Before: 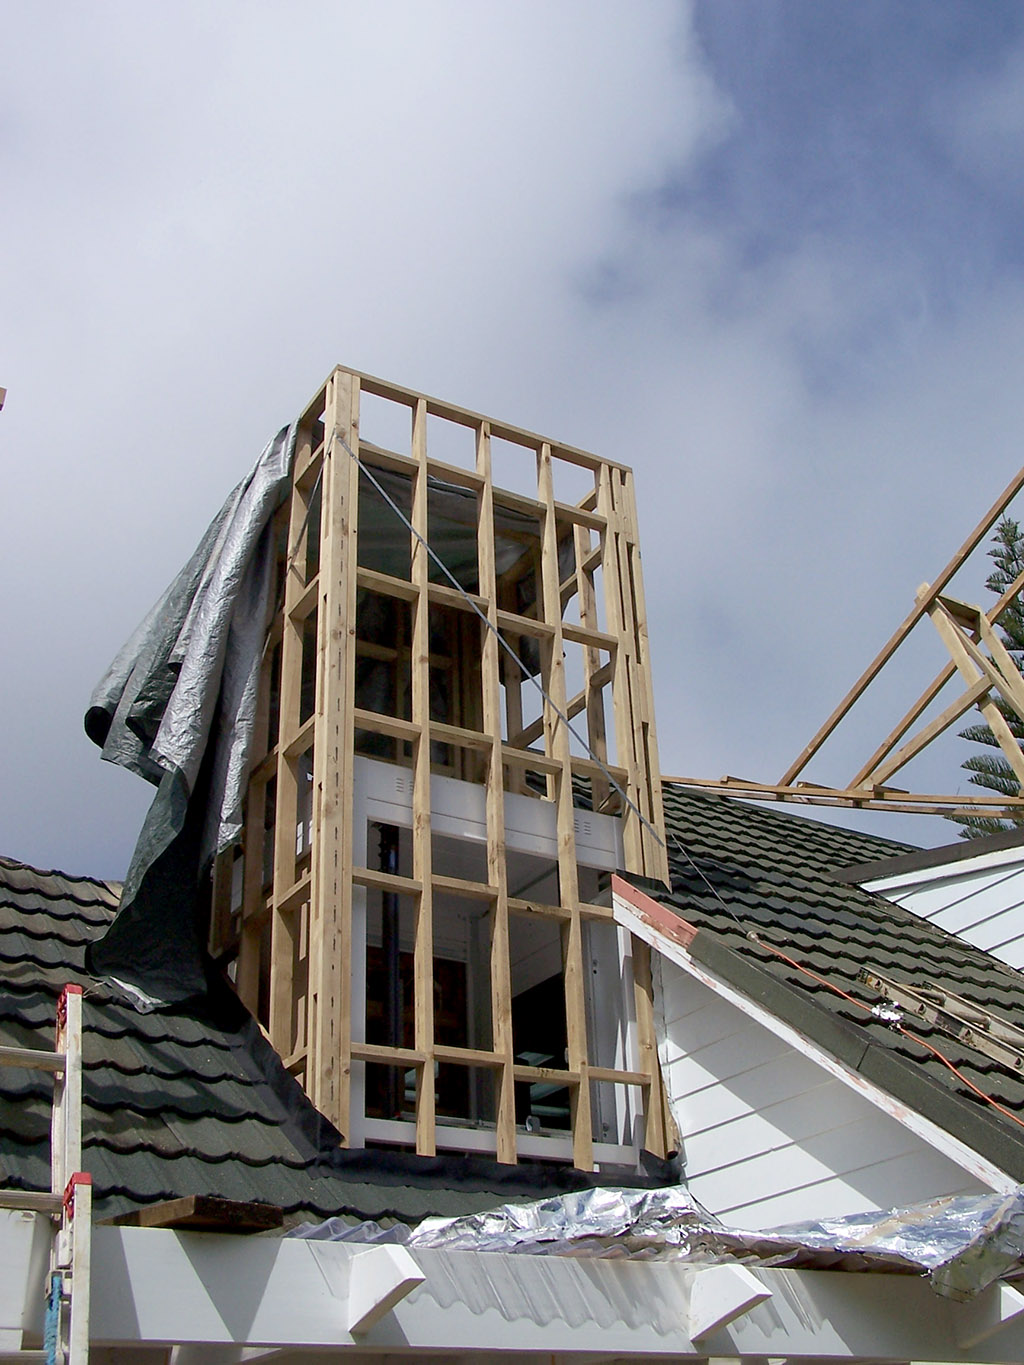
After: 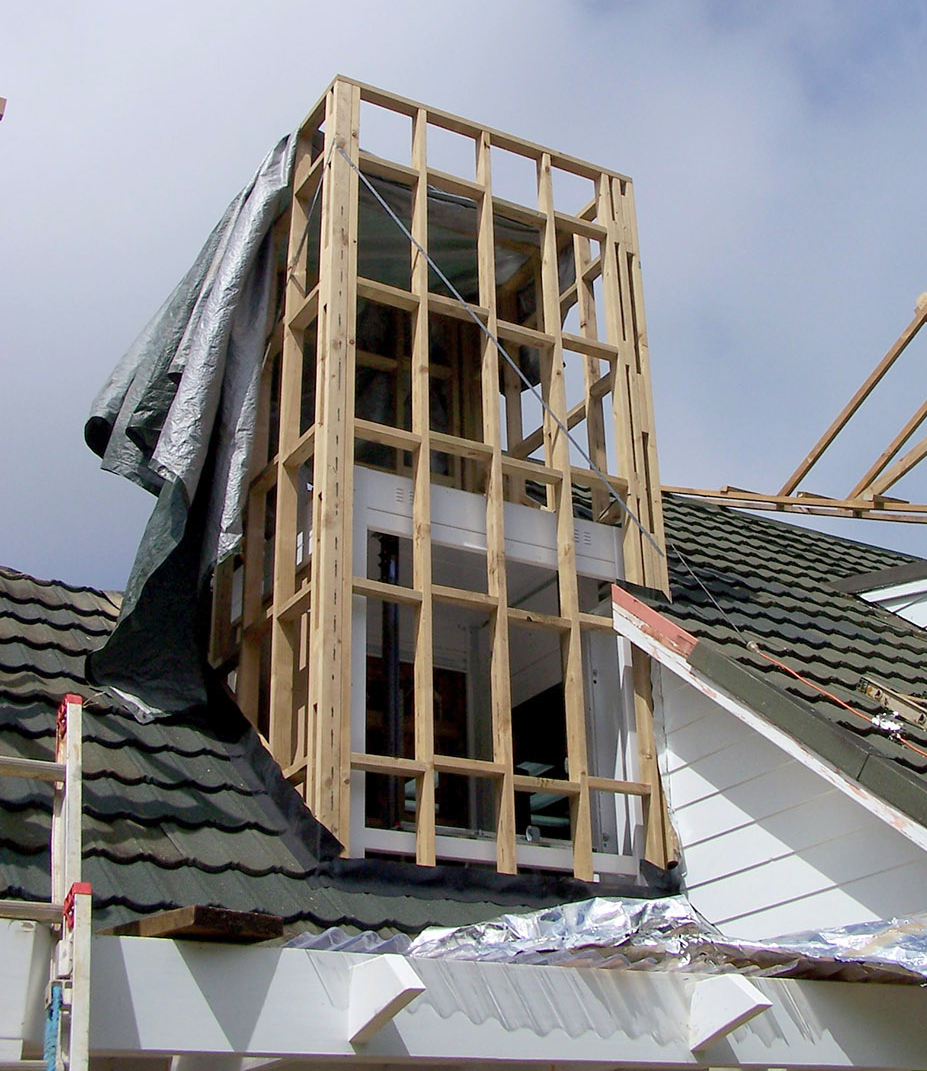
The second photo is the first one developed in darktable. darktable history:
crop: top 21.267%, right 9.38%, bottom 0.236%
contrast brightness saturation: contrast 0.032, brightness 0.063, saturation 0.126
